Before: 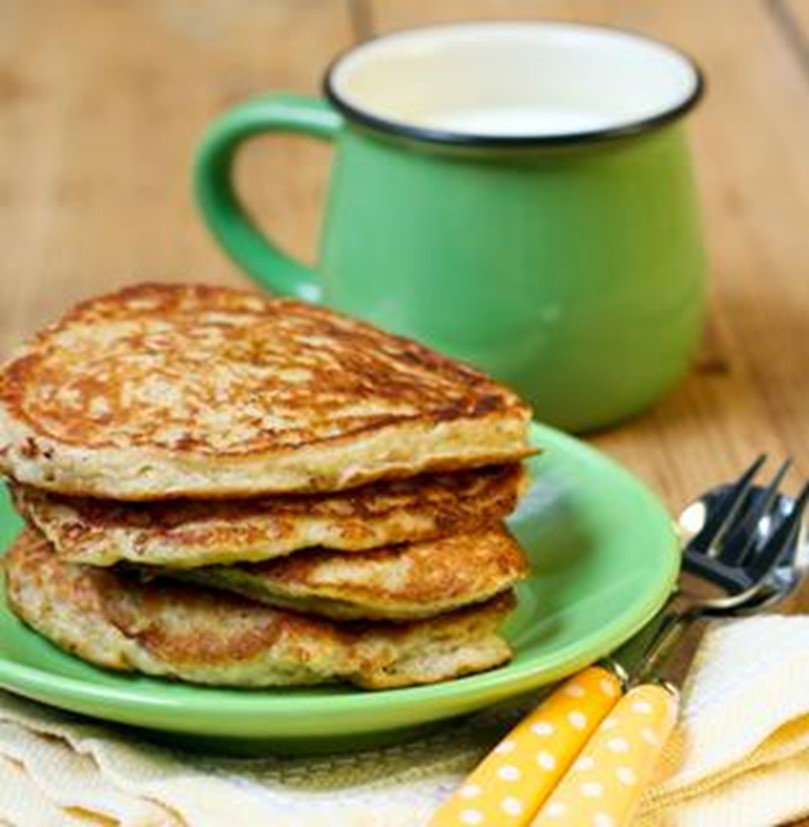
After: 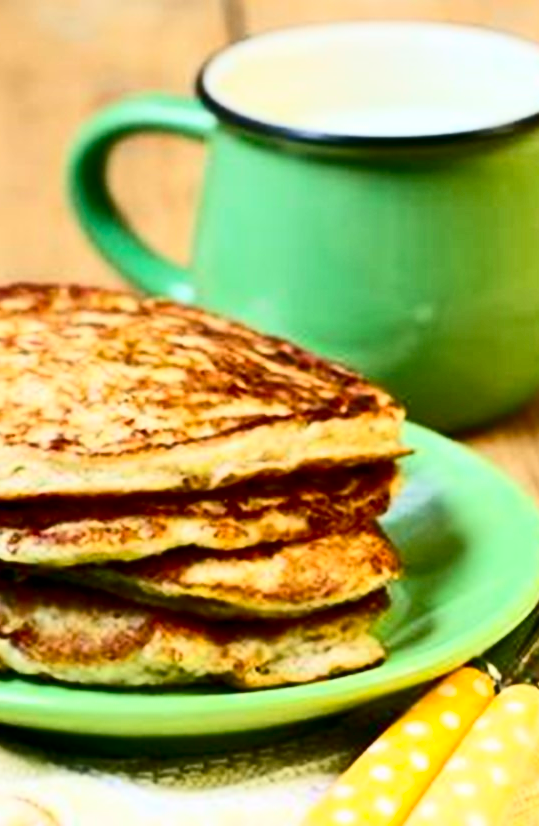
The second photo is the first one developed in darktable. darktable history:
crop and rotate: left 15.754%, right 17.579%
exposure: black level correction 0.001, compensate highlight preservation false
contrast brightness saturation: contrast 0.4, brightness 0.05, saturation 0.25
